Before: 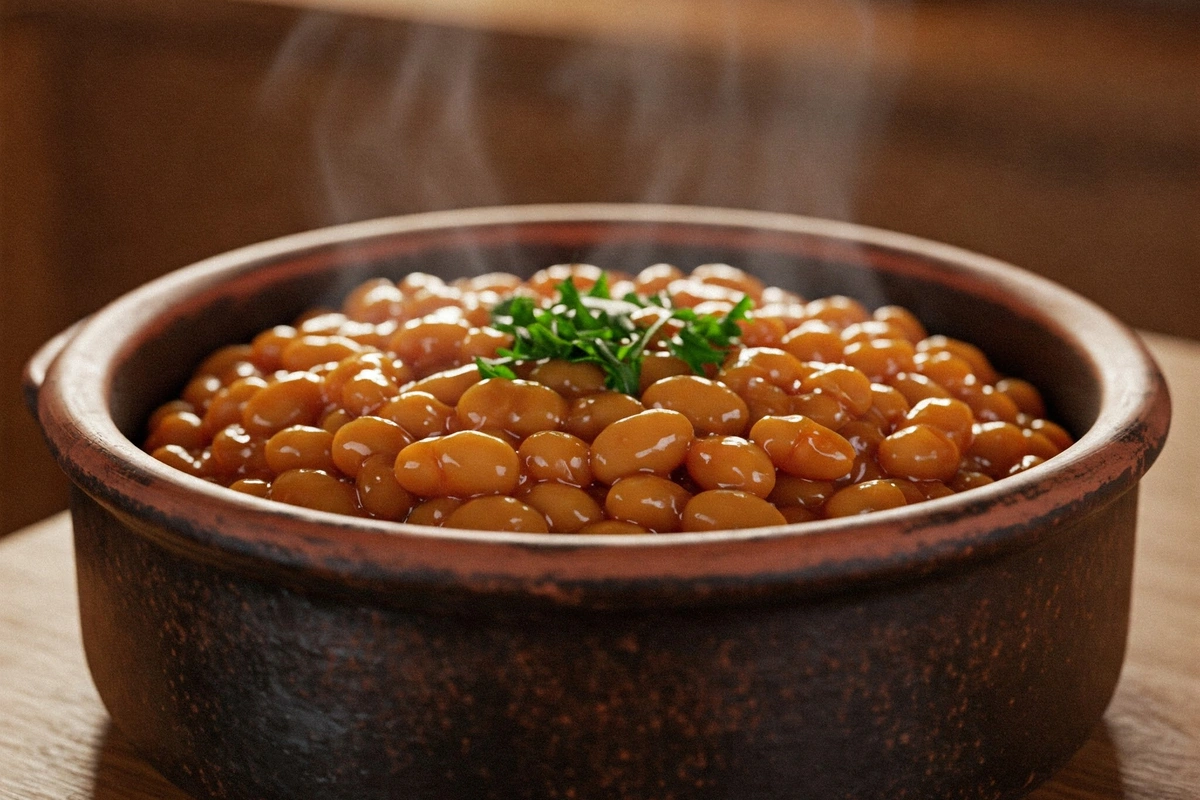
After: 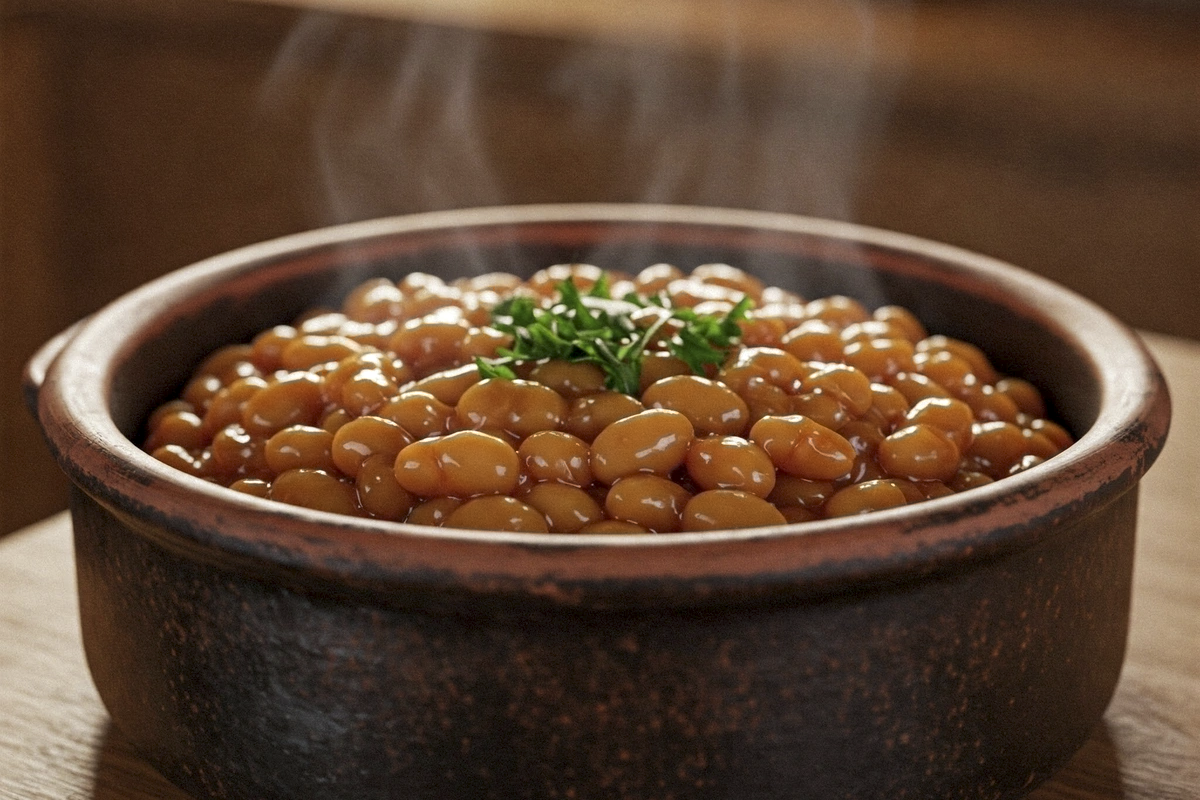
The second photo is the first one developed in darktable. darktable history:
highlight reconstruction: method reconstruct in LCh, clipping threshold 0
raw chromatic aberrations: iterations once
base curve: exposure shift 0
defringe: on, module defaults
local contrast: highlights 100%, shadows 100%, detail 120%, midtone range 0.2
